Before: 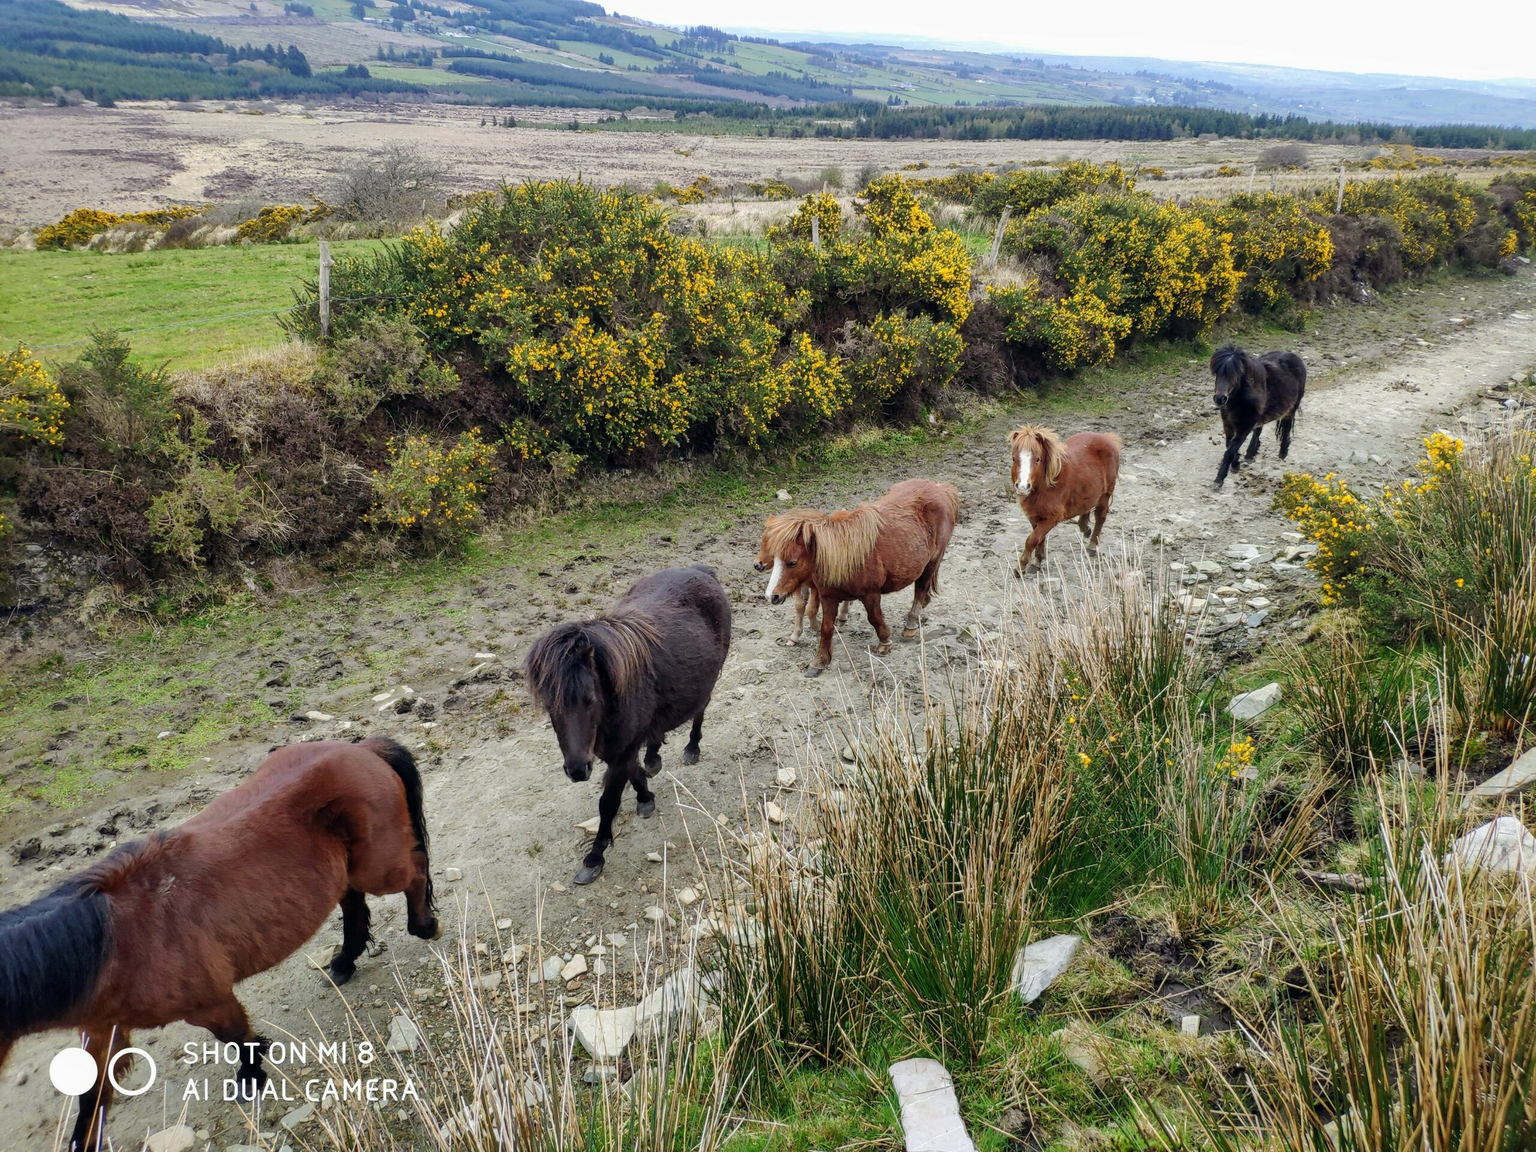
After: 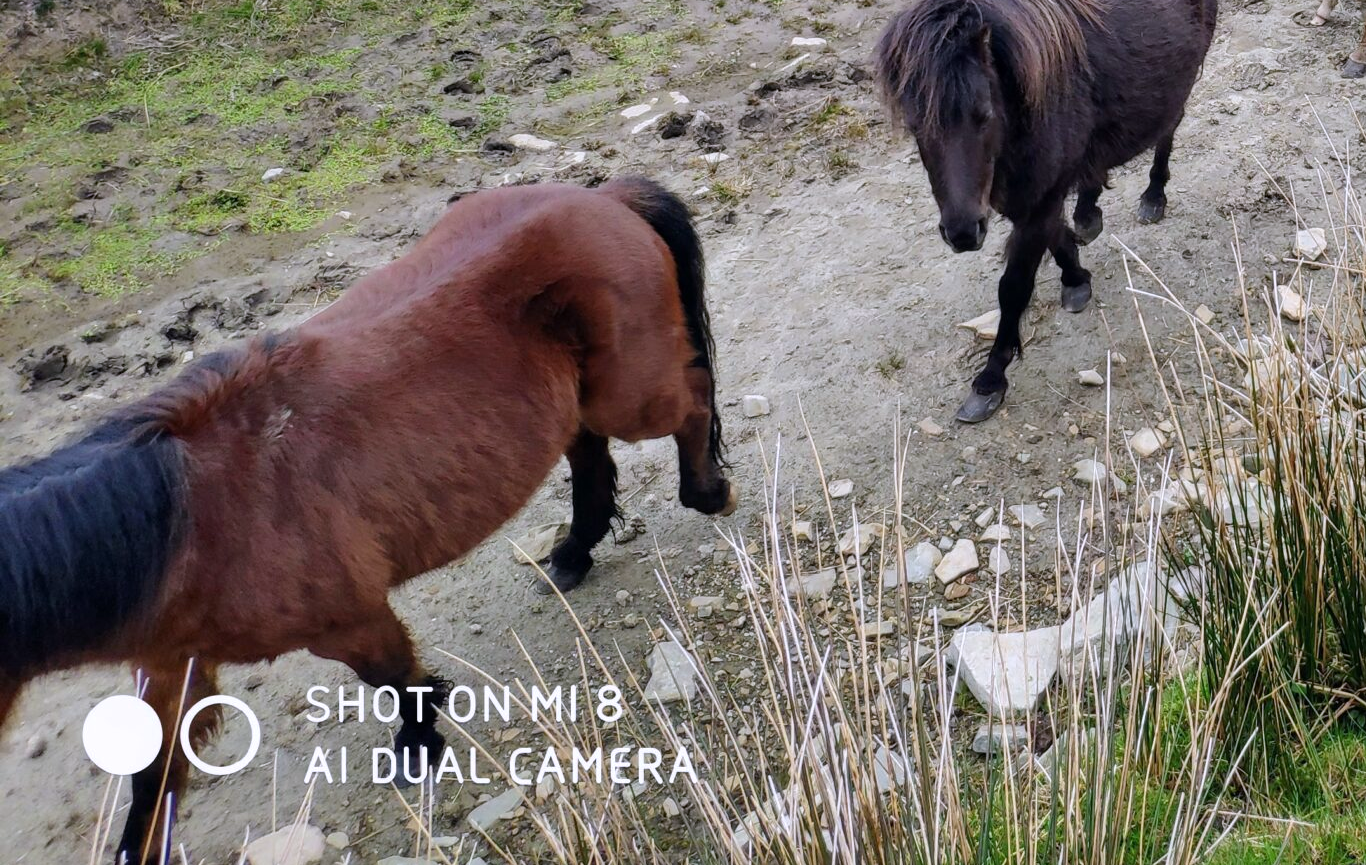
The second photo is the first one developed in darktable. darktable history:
white balance: red 1.004, blue 1.096
crop and rotate: top 54.778%, right 46.61%, bottom 0.159%
